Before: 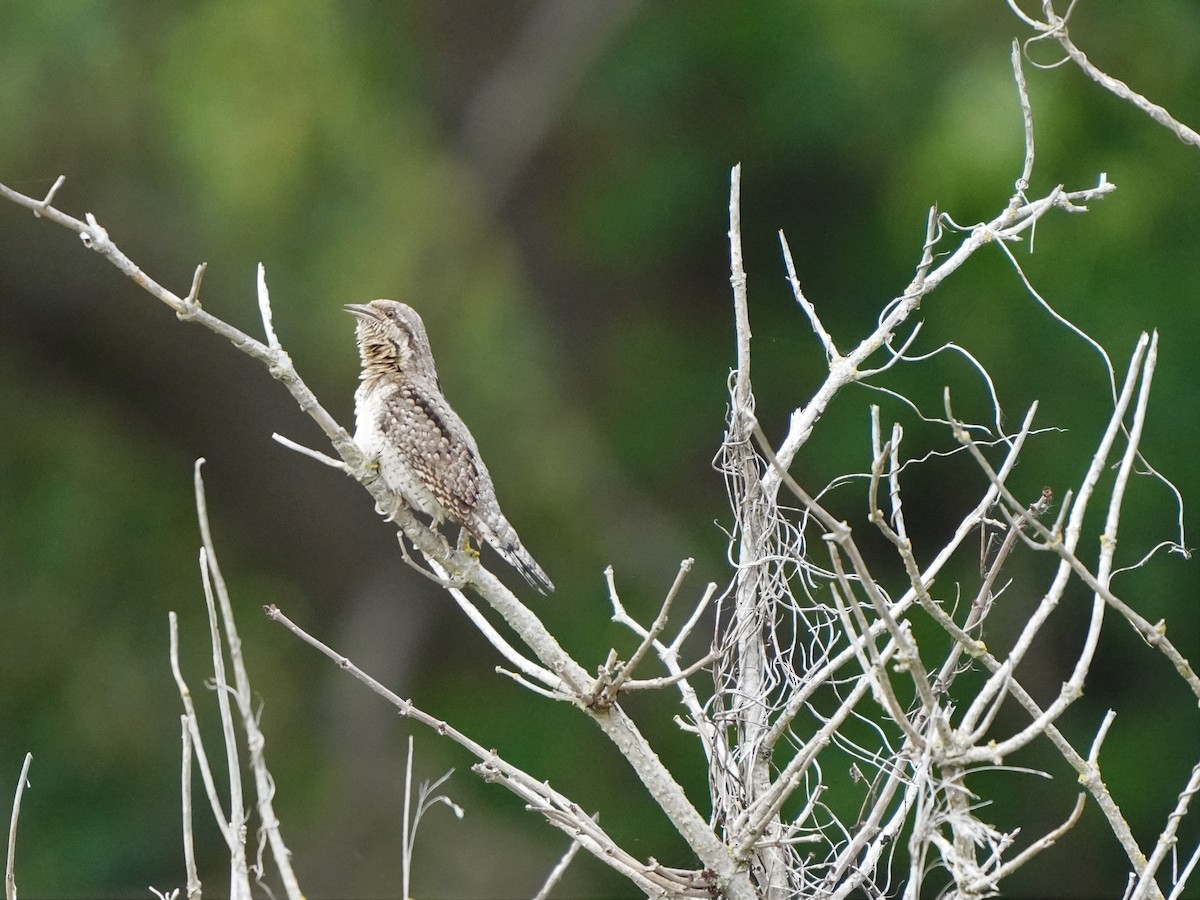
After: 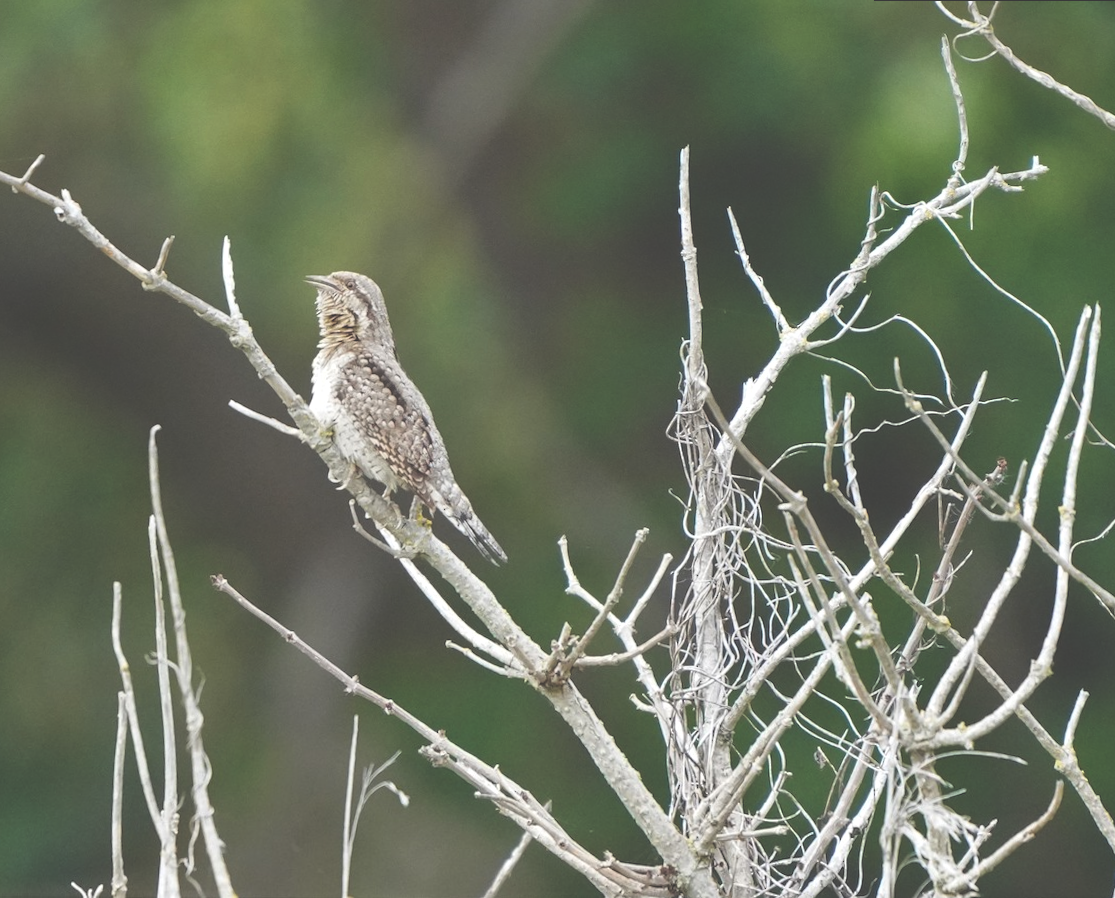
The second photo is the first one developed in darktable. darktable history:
exposure: black level correction -0.041, exposure 0.064 EV, compensate highlight preservation false
rotate and perspective: rotation 0.215°, lens shift (vertical) -0.139, crop left 0.069, crop right 0.939, crop top 0.002, crop bottom 0.996
